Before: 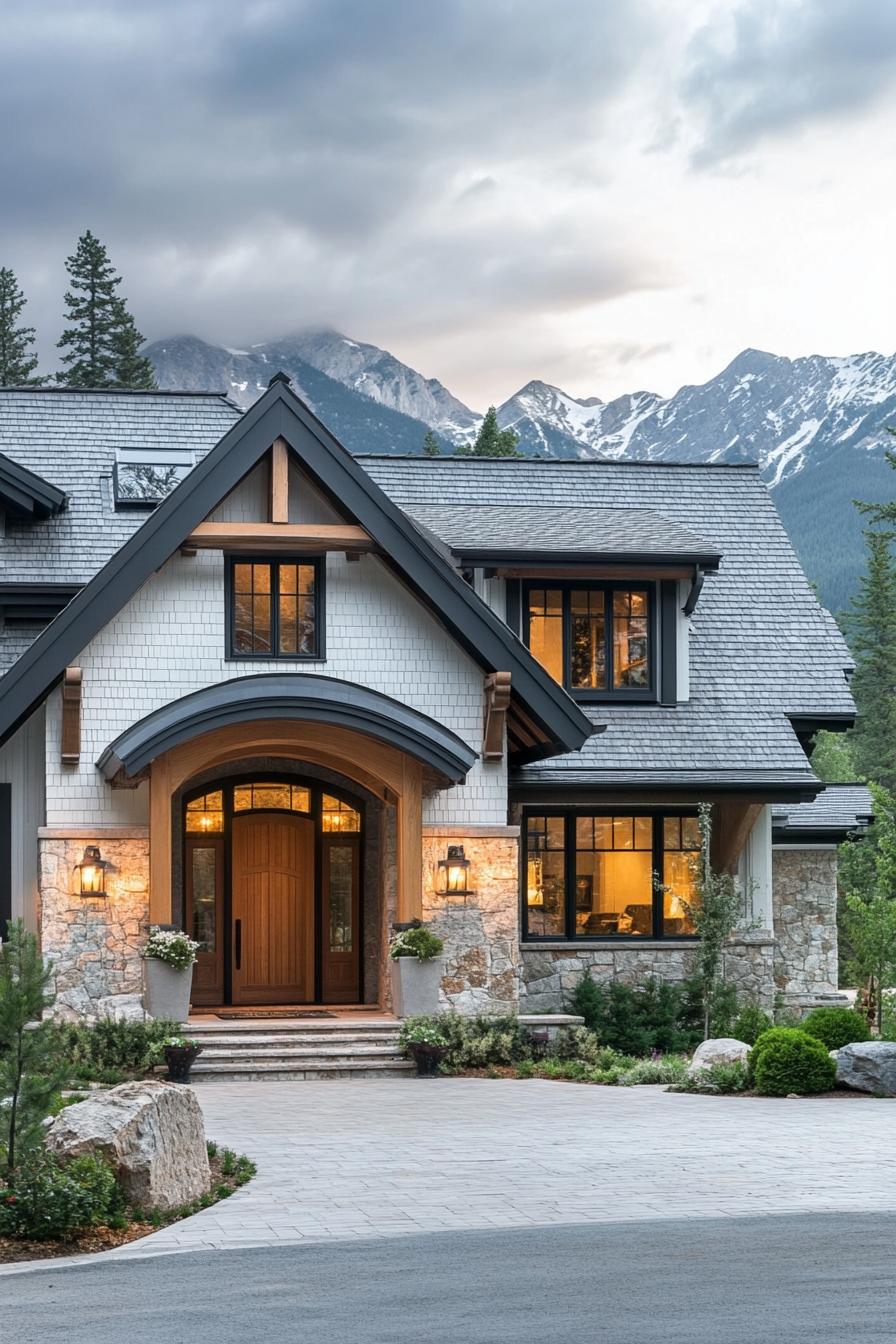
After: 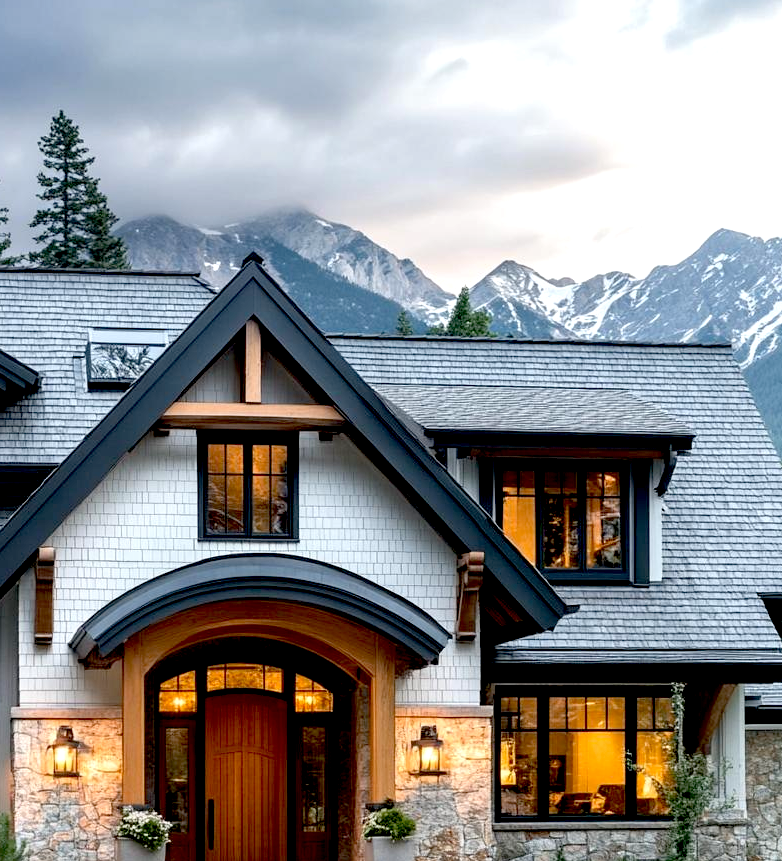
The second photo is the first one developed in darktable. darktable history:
exposure: black level correction 0.031, exposure 0.333 EV, compensate highlight preservation false
crop: left 3.041%, top 8.98%, right 9.67%, bottom 26.95%
